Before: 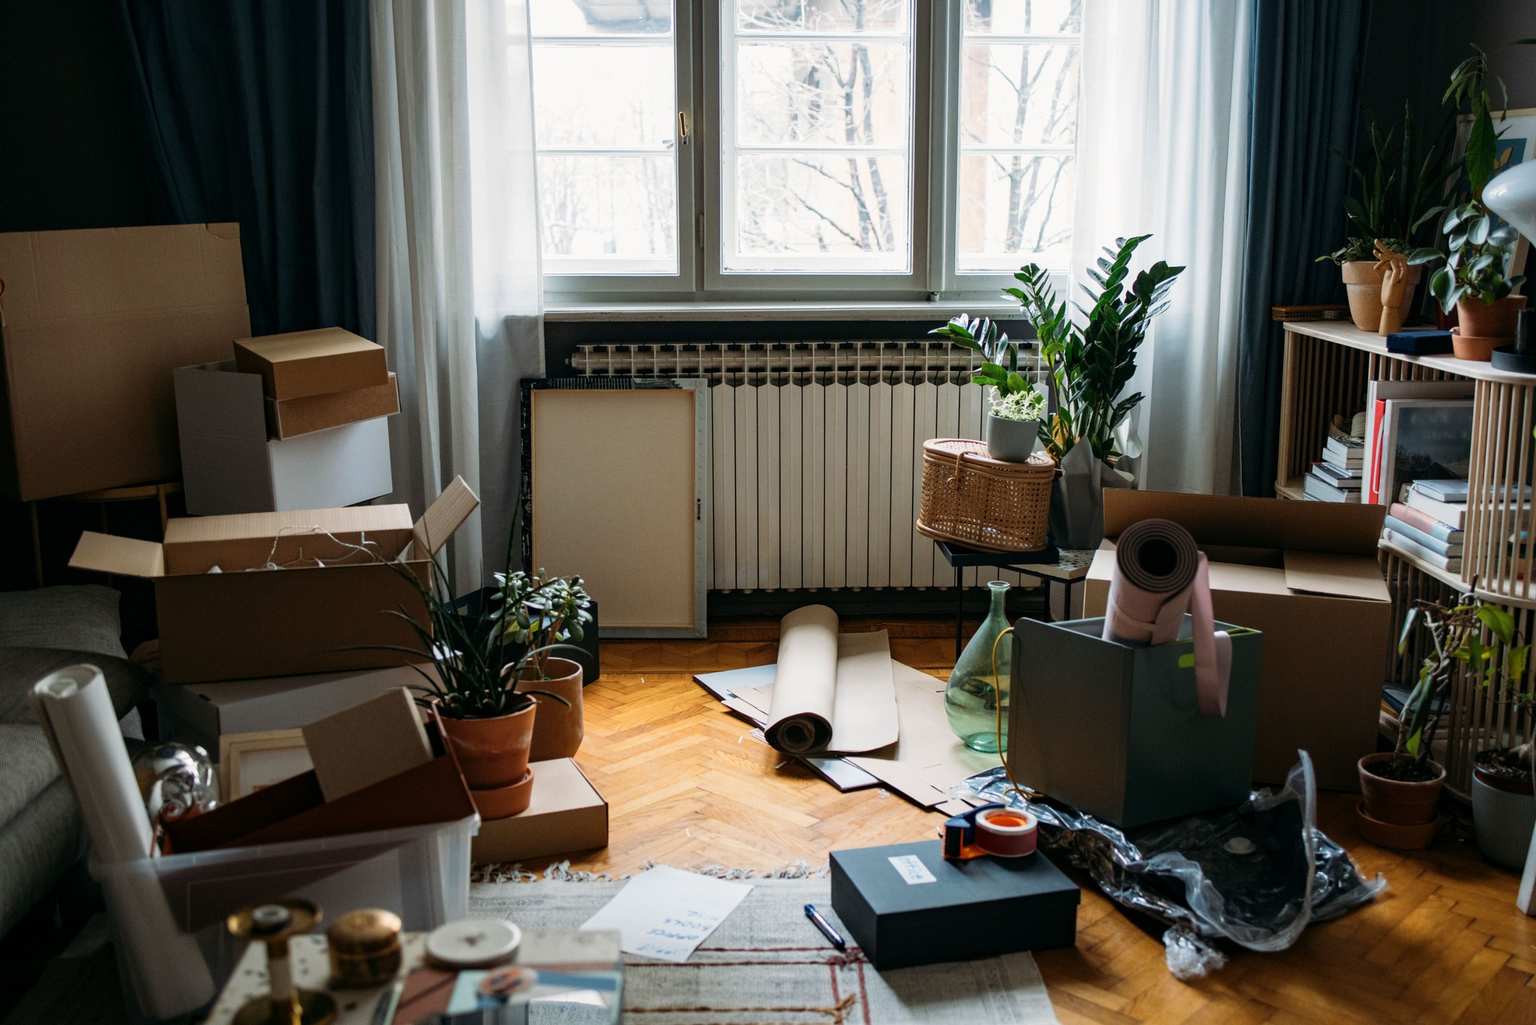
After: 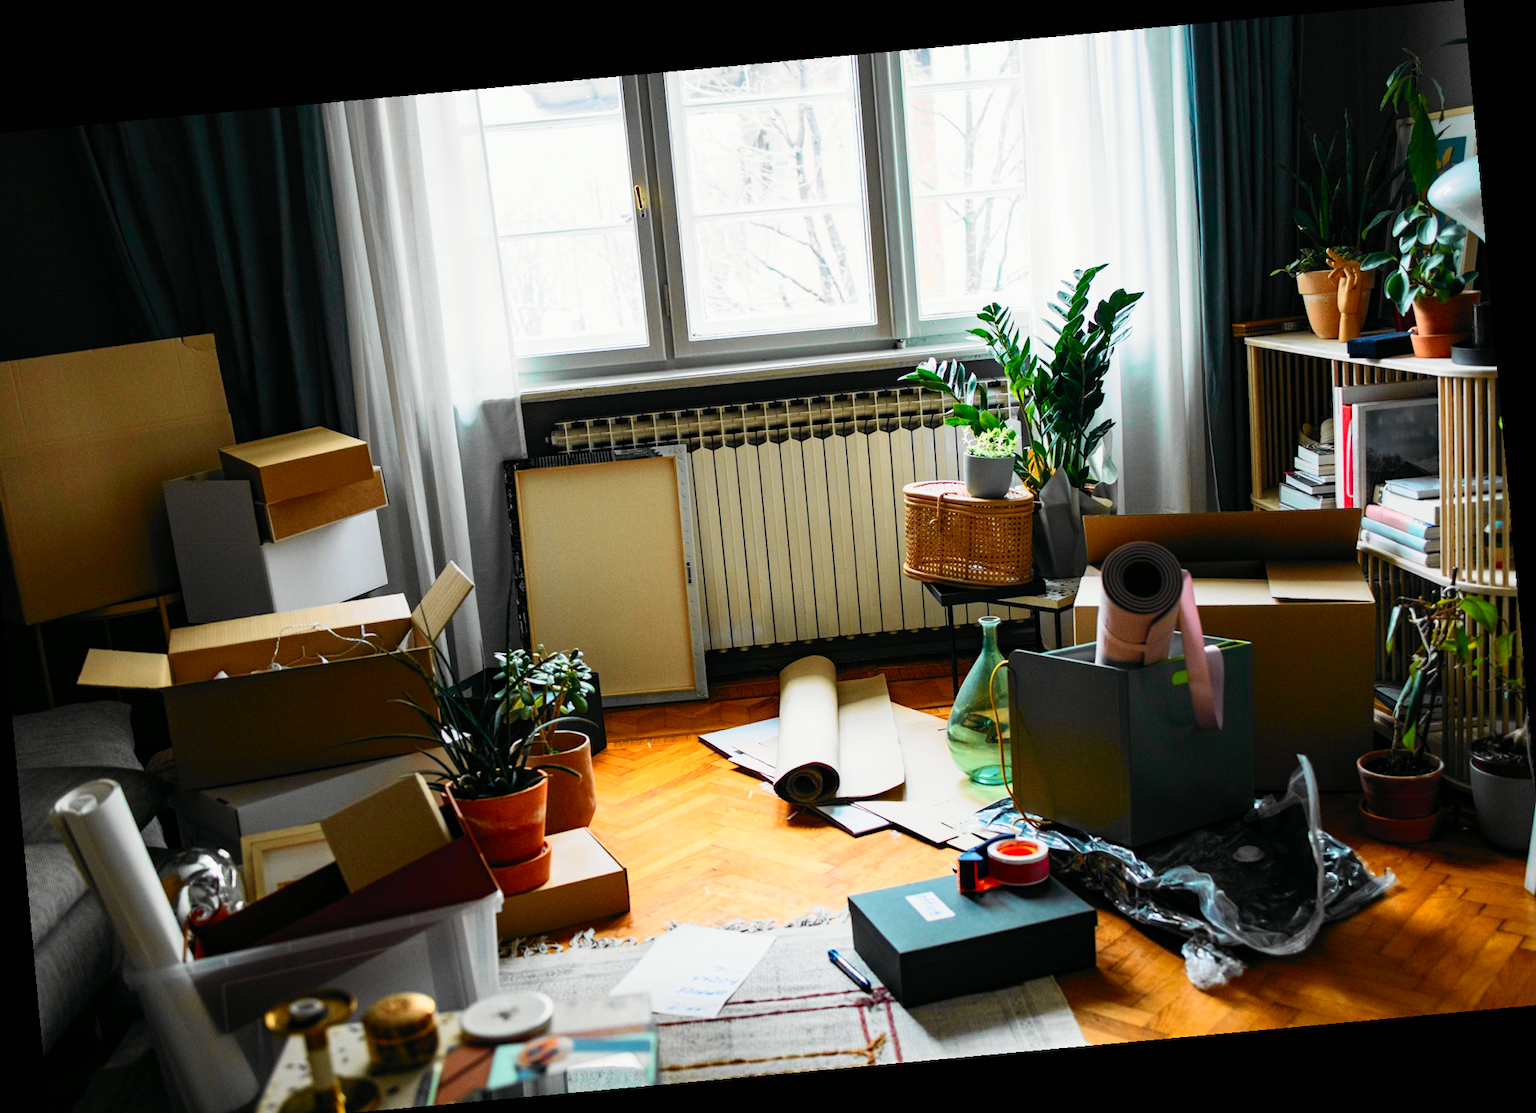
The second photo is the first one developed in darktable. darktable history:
color balance: on, module defaults
rotate and perspective: rotation -5.2°, automatic cropping off
contrast brightness saturation: brightness -0.02, saturation 0.35
tone curve: curves: ch0 [(0, 0) (0.055, 0.057) (0.258, 0.307) (0.434, 0.543) (0.517, 0.657) (0.745, 0.874) (1, 1)]; ch1 [(0, 0) (0.346, 0.307) (0.418, 0.383) (0.46, 0.439) (0.482, 0.493) (0.502, 0.497) (0.517, 0.506) (0.55, 0.561) (0.588, 0.61) (0.646, 0.688) (1, 1)]; ch2 [(0, 0) (0.346, 0.34) (0.431, 0.45) (0.485, 0.499) (0.5, 0.503) (0.527, 0.508) (0.545, 0.562) (0.679, 0.706) (1, 1)], color space Lab, independent channels, preserve colors none
crop and rotate: left 2.536%, right 1.107%, bottom 2.246%
